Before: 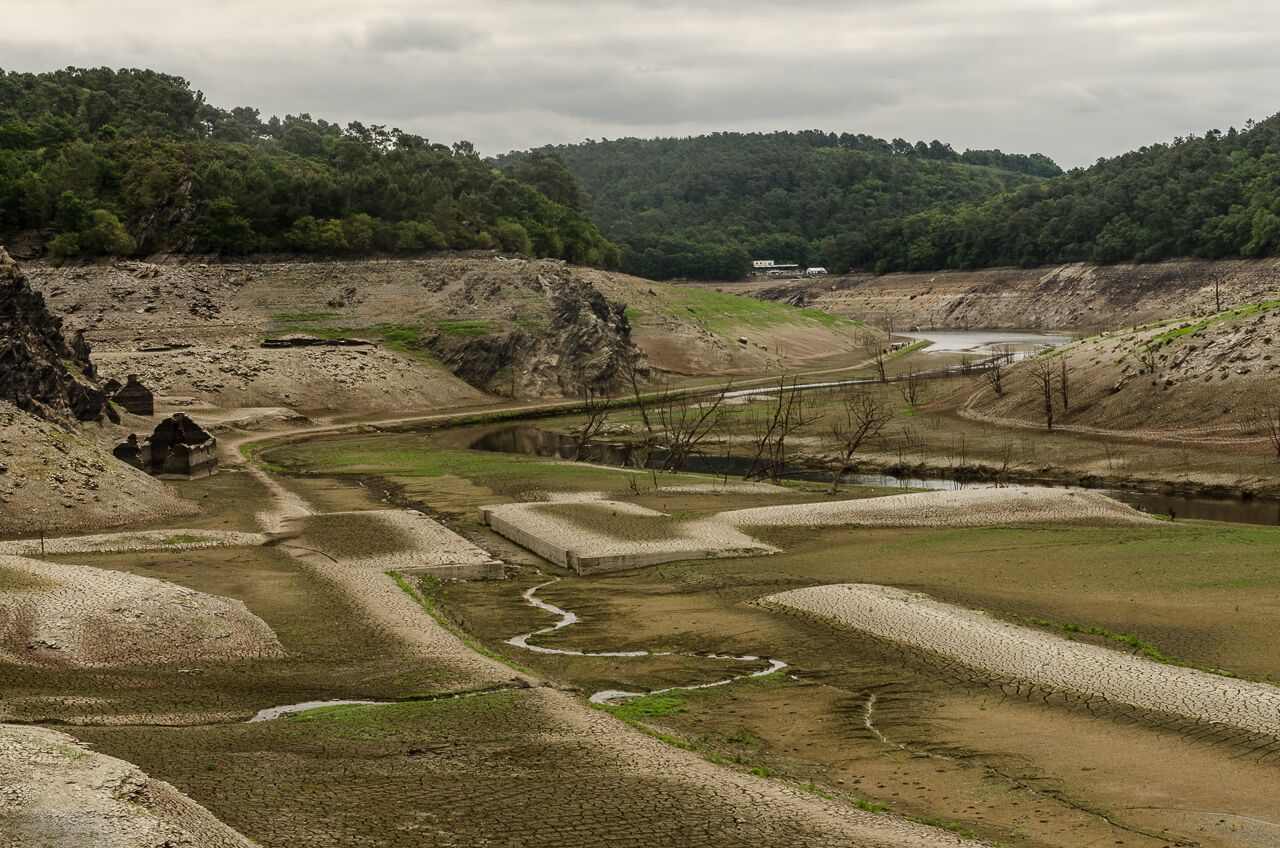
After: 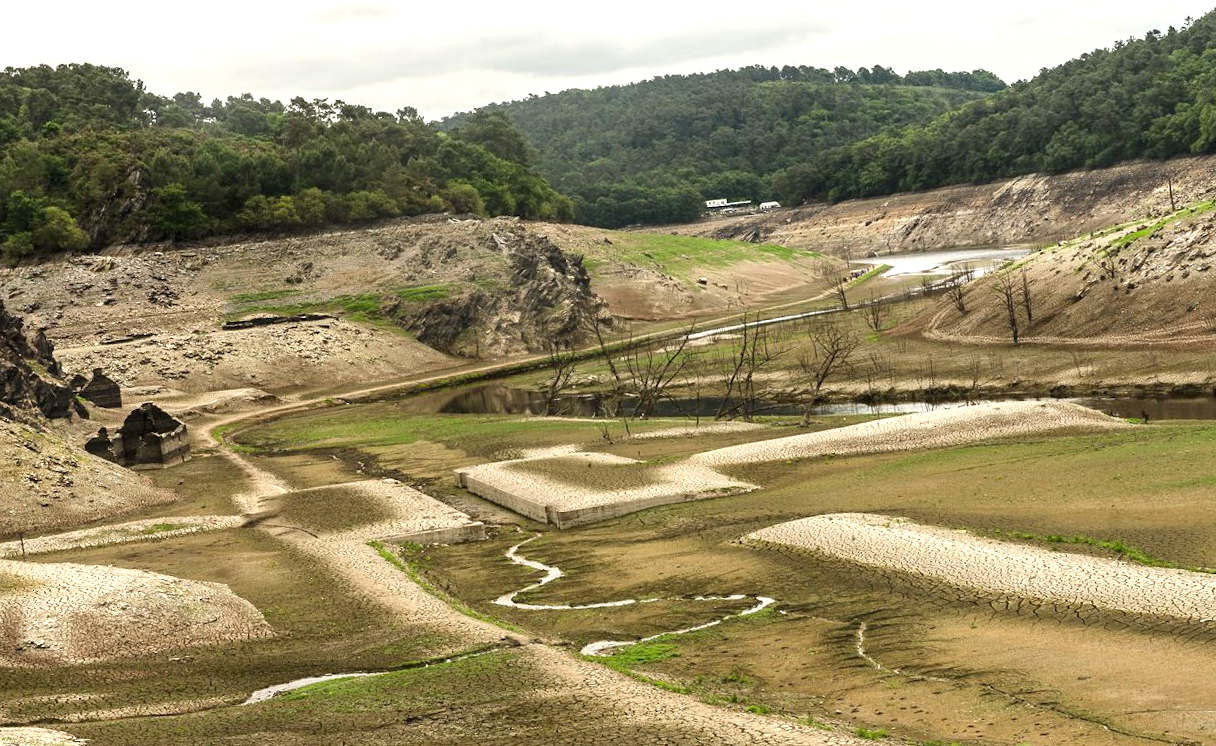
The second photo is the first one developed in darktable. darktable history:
exposure: black level correction 0, exposure 1.015 EV, compensate exposure bias true, compensate highlight preservation false
rotate and perspective: rotation -5°, crop left 0.05, crop right 0.952, crop top 0.11, crop bottom 0.89
